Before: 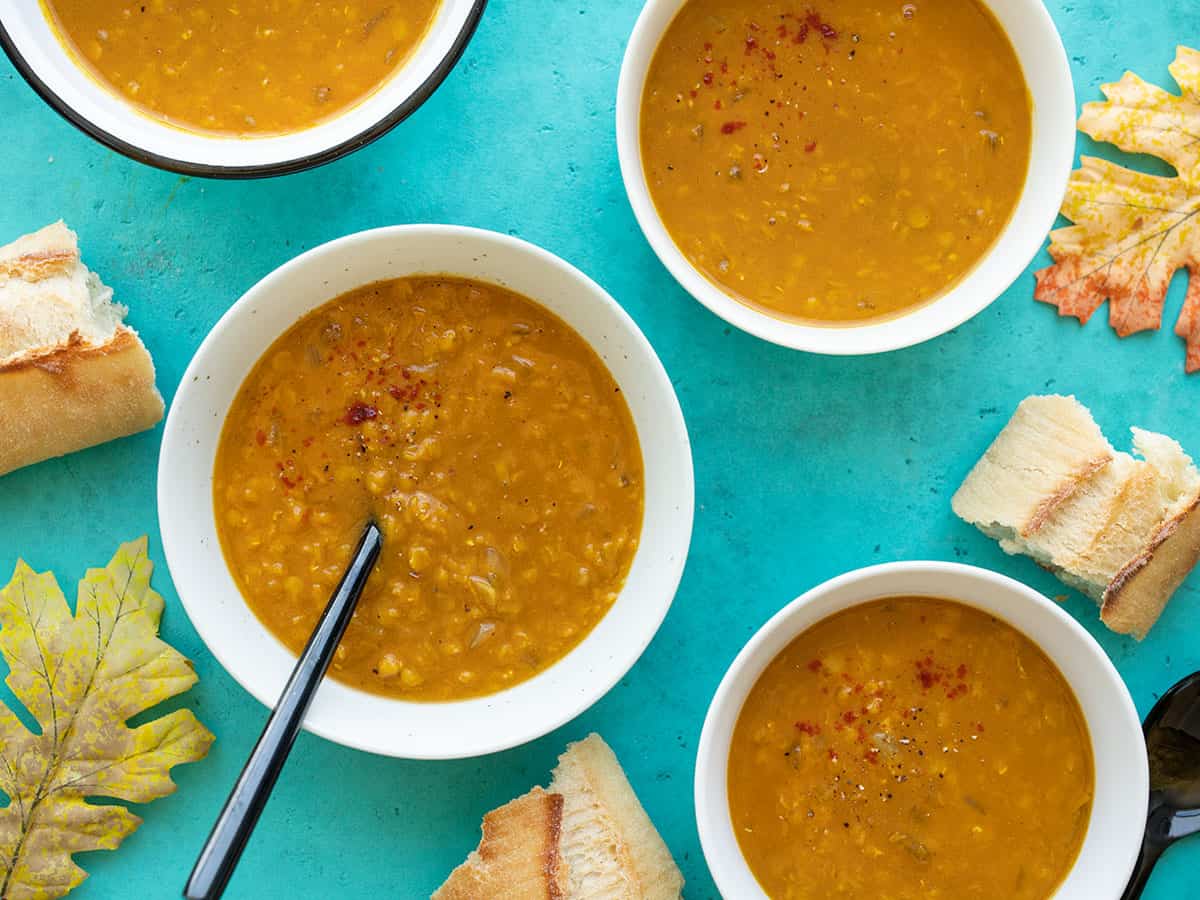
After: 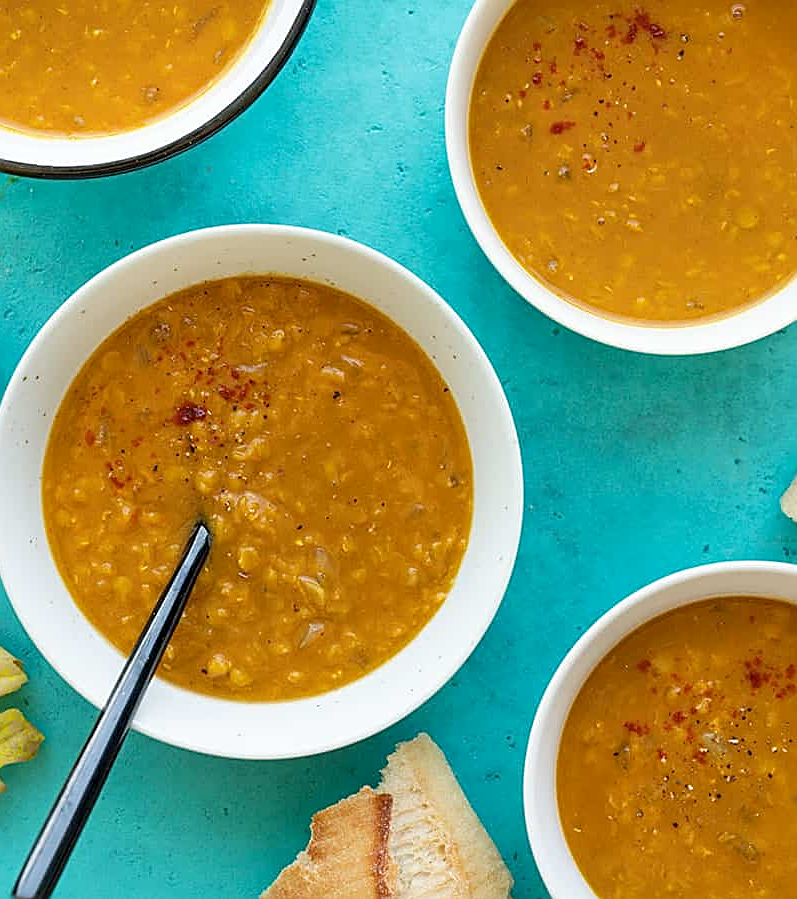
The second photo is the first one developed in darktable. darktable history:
crop and rotate: left 14.32%, right 19.22%
sharpen: amount 0.587
exposure: black level correction 0.001, compensate highlight preservation false
